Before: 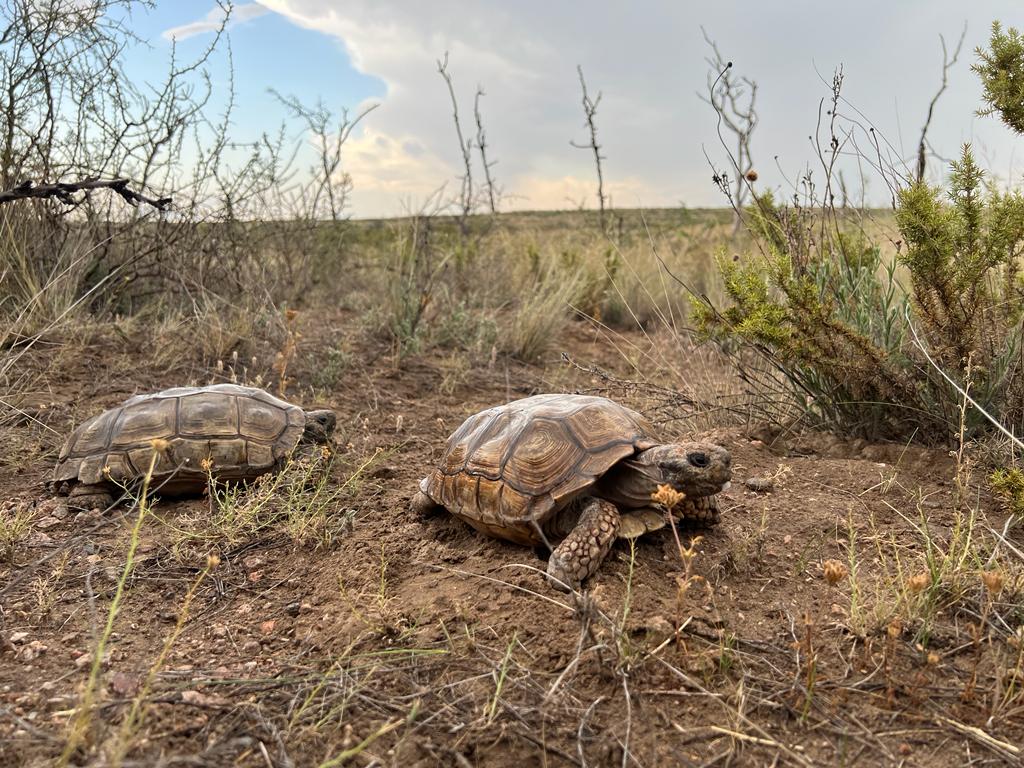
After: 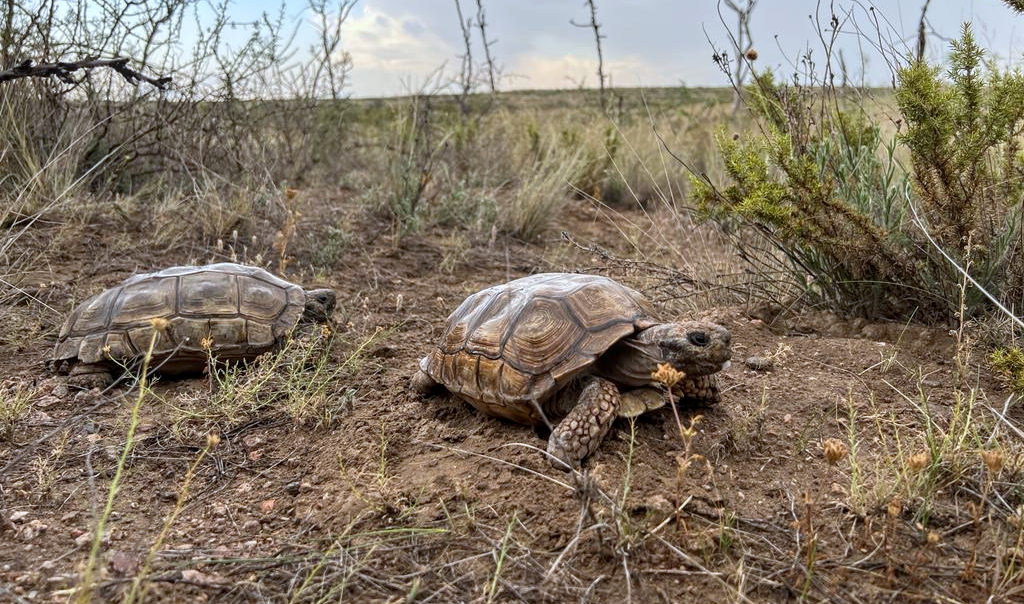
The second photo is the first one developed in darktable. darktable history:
crop and rotate: top 15.774%, bottom 5.506%
white balance: red 0.954, blue 1.079
local contrast: detail 117%
